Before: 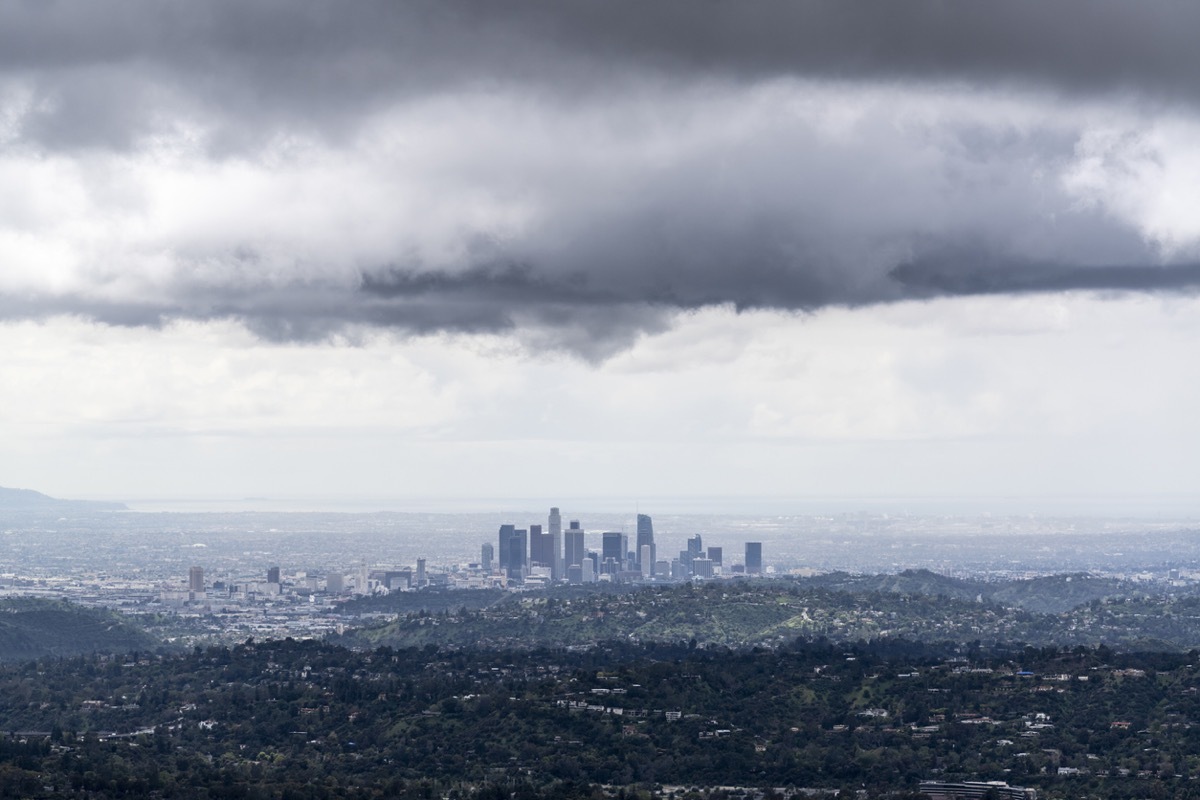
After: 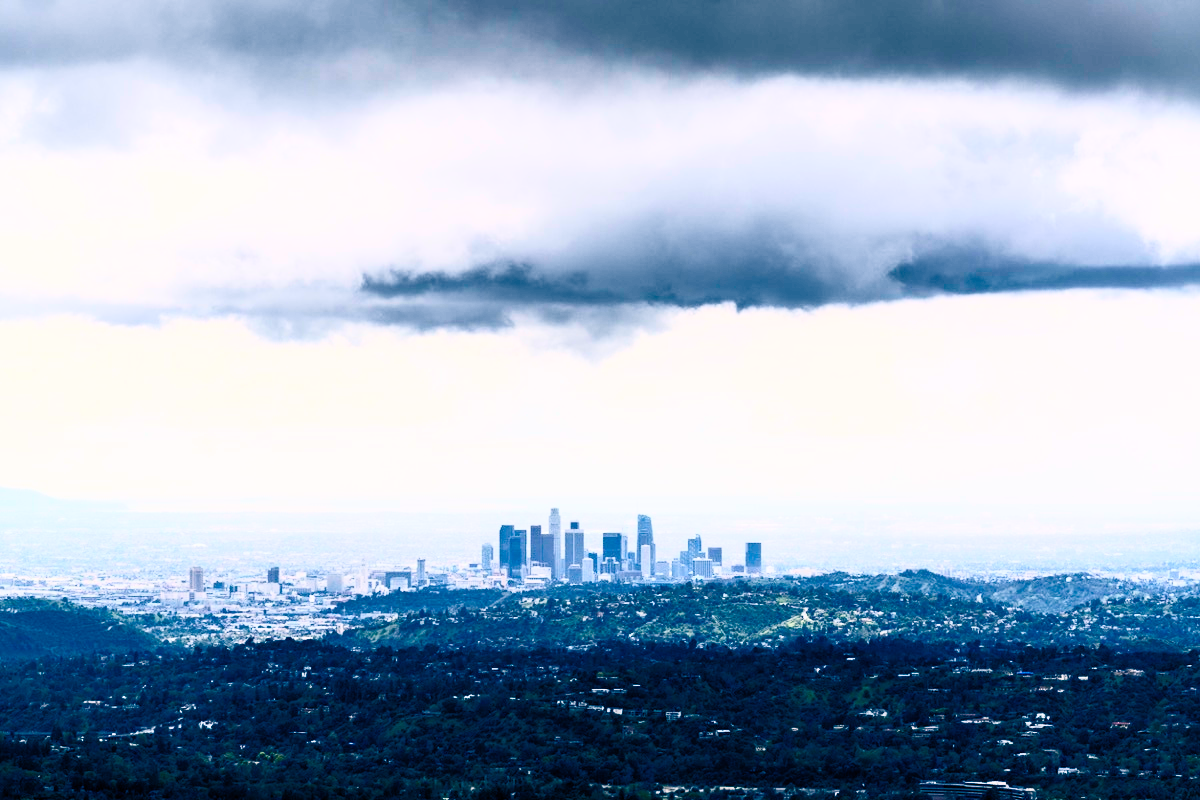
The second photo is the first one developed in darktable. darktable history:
color balance rgb: shadows lift › luminance -28.607%, shadows lift › chroma 9.965%, shadows lift › hue 231.53°, highlights gain › chroma 1.561%, highlights gain › hue 55.26°, linear chroma grading › global chroma 9.876%, perceptual saturation grading › global saturation 20%, perceptual saturation grading › highlights -25.072%, perceptual saturation grading › shadows 50.357%, global vibrance 20%
contrast brightness saturation: contrast 0.603, brightness 0.352, saturation 0.139
